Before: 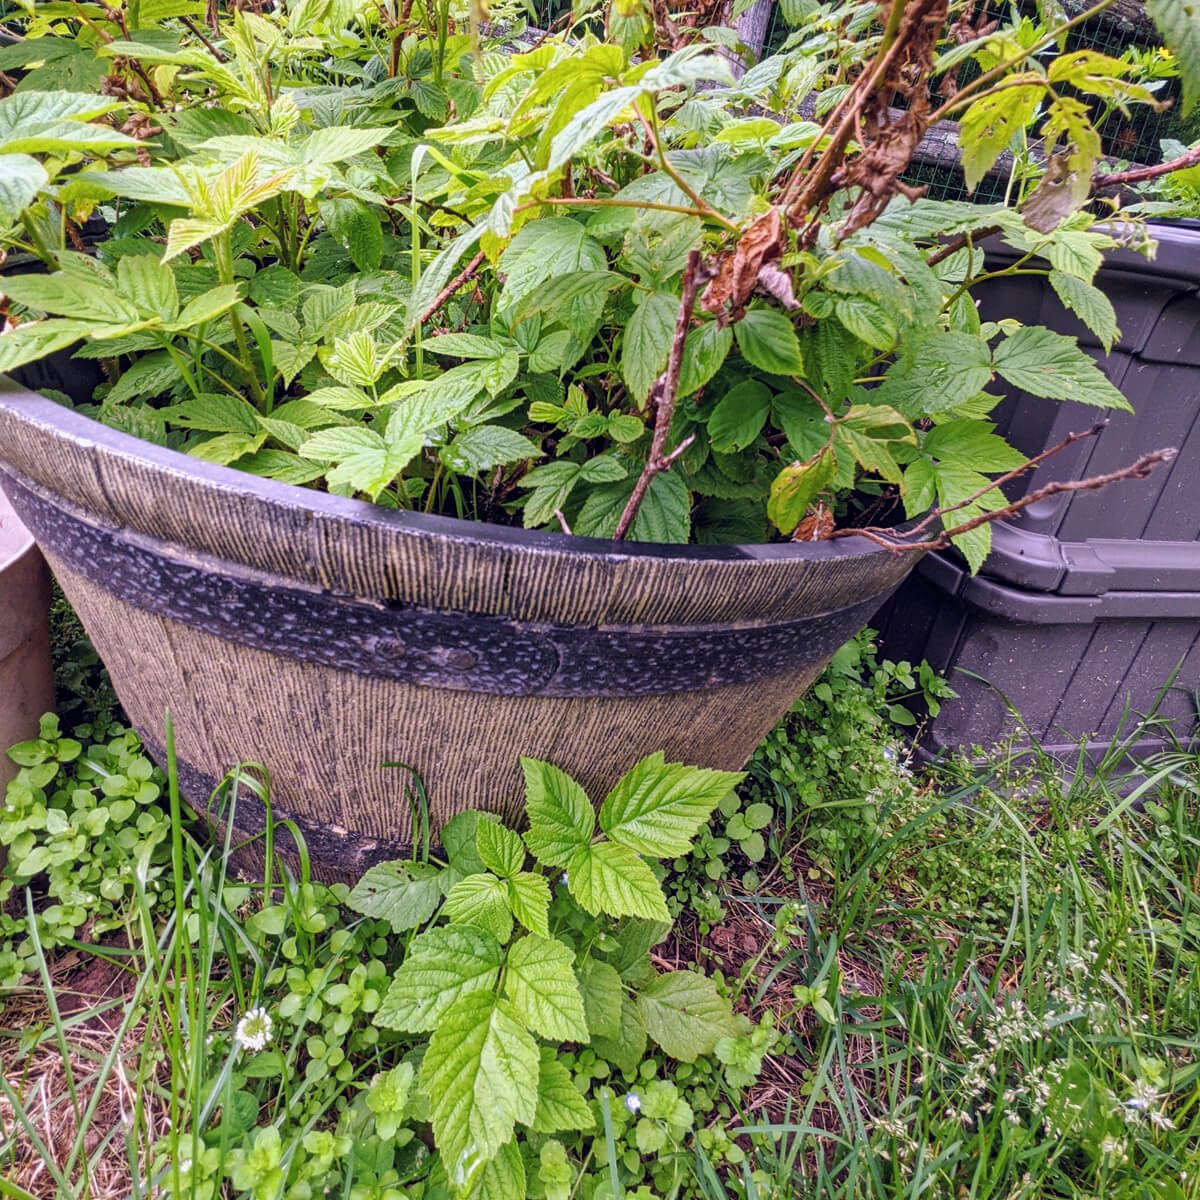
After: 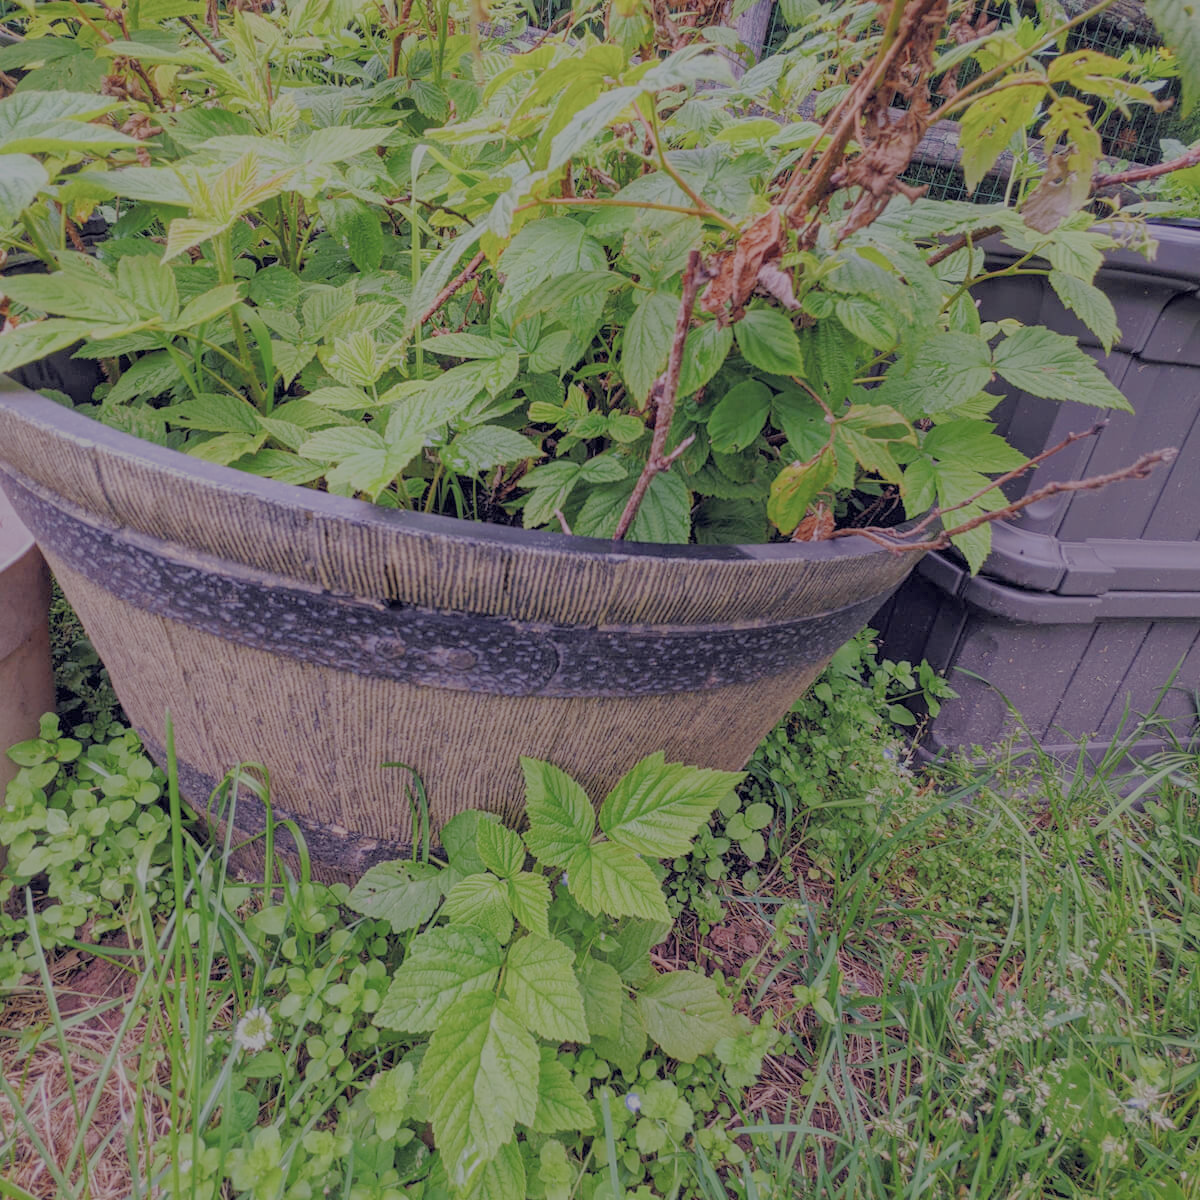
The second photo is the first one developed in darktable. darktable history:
filmic rgb: black relative exposure -13.97 EV, white relative exposure 7.97 EV, hardness 3.73, latitude 49.02%, contrast 0.512
